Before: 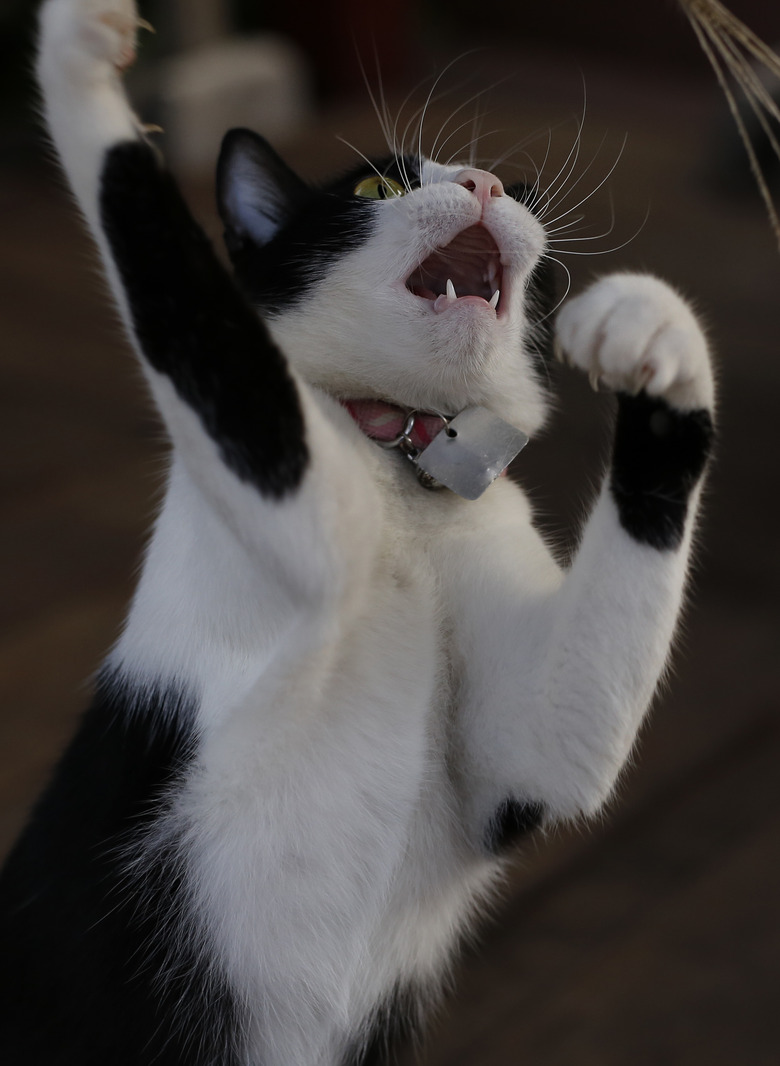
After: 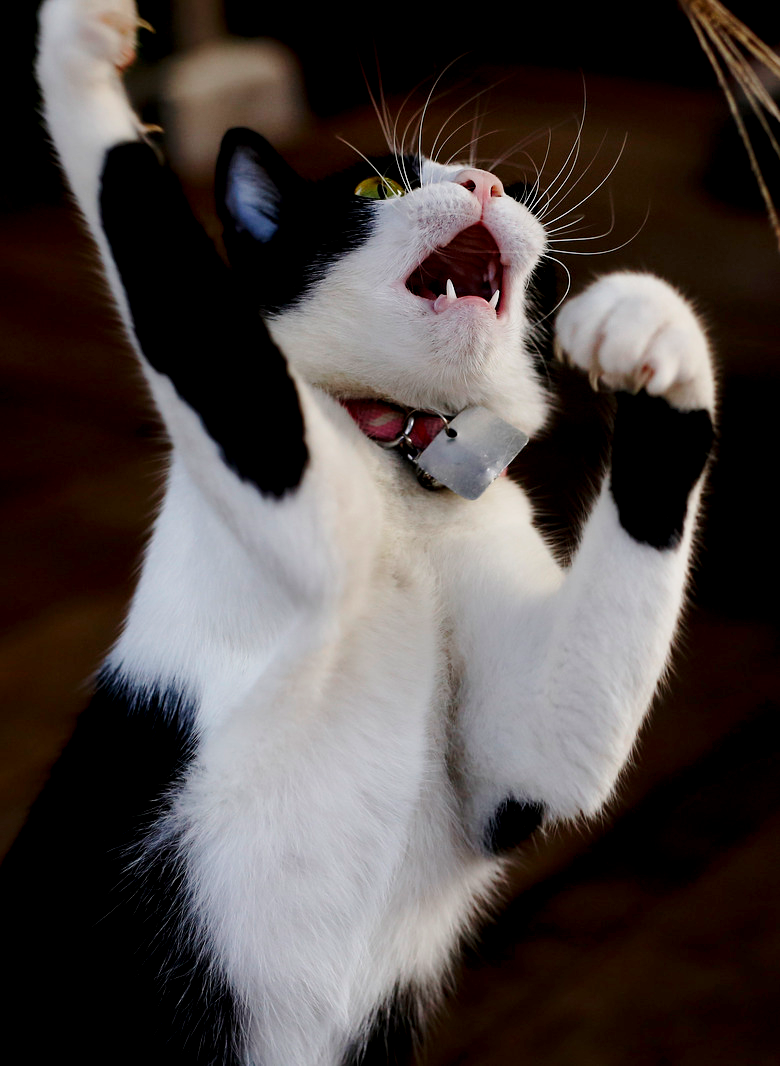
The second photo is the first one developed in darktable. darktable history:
base curve: curves: ch0 [(0, 0) (0.028, 0.03) (0.121, 0.232) (0.46, 0.748) (0.859, 0.968) (1, 1)], preserve colors none
exposure: black level correction 0.009, exposure 0.016 EV, compensate highlight preservation false
